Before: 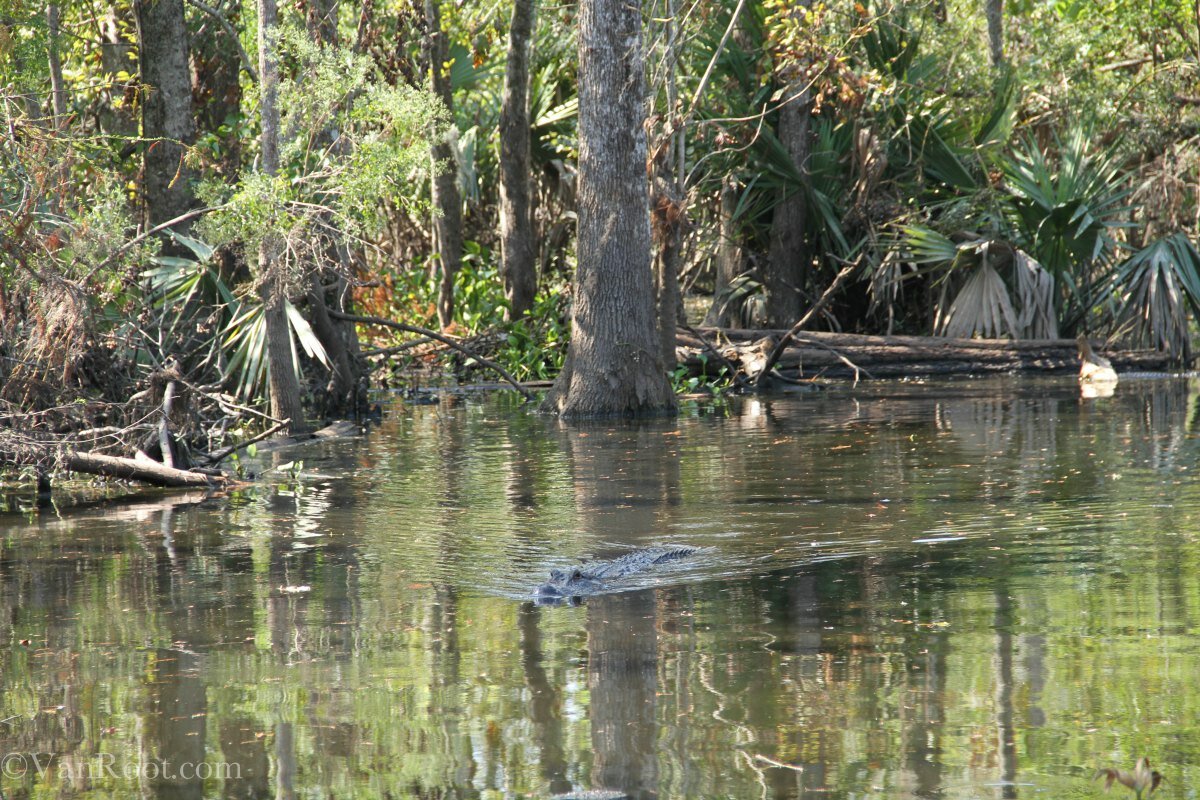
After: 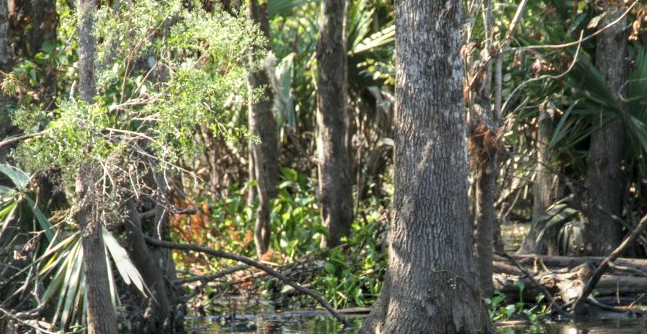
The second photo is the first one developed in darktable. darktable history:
local contrast: on, module defaults
crop: left 15.289%, top 9.197%, right 30.763%, bottom 49.019%
